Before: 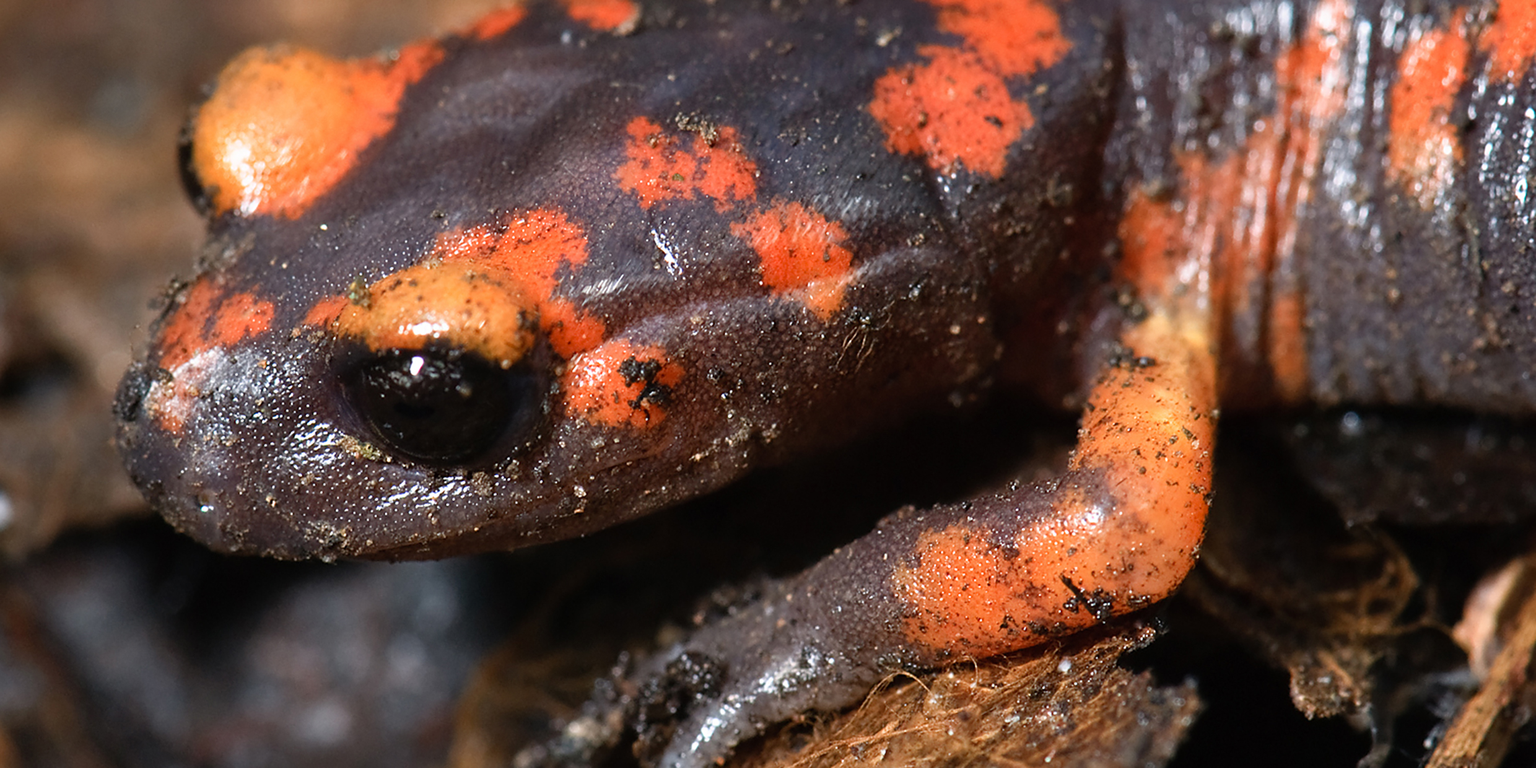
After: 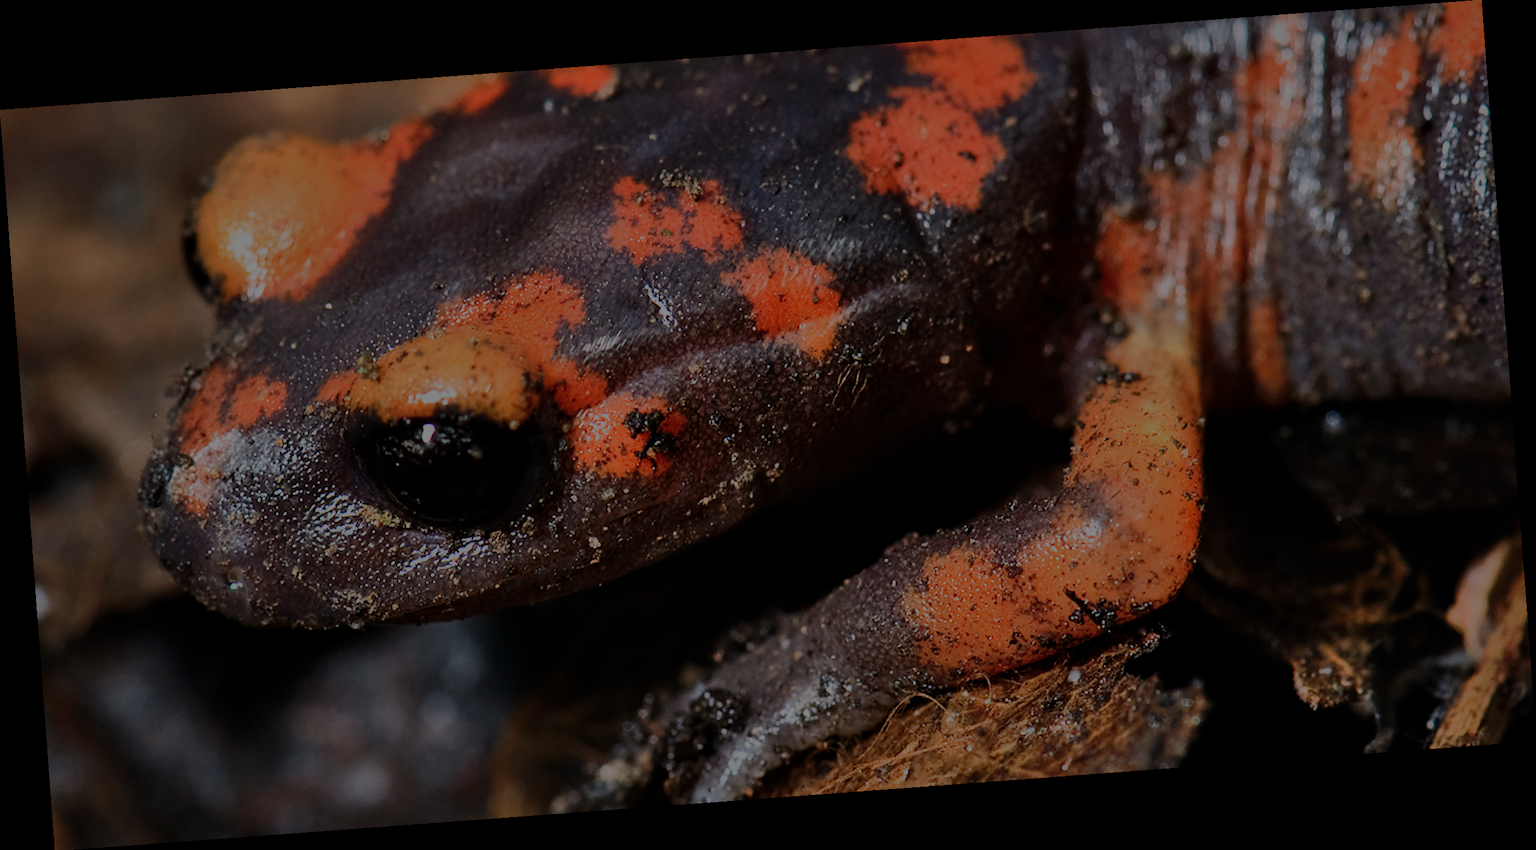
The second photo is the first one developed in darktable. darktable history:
shadows and highlights: on, module defaults
exposure: black level correction 0, exposure 0.7 EV, compensate exposure bias true, compensate highlight preservation false
rotate and perspective: rotation -4.25°, automatic cropping off
contrast equalizer: octaves 7, y [[0.6 ×6], [0.55 ×6], [0 ×6], [0 ×6], [0 ×6]], mix 0.15
